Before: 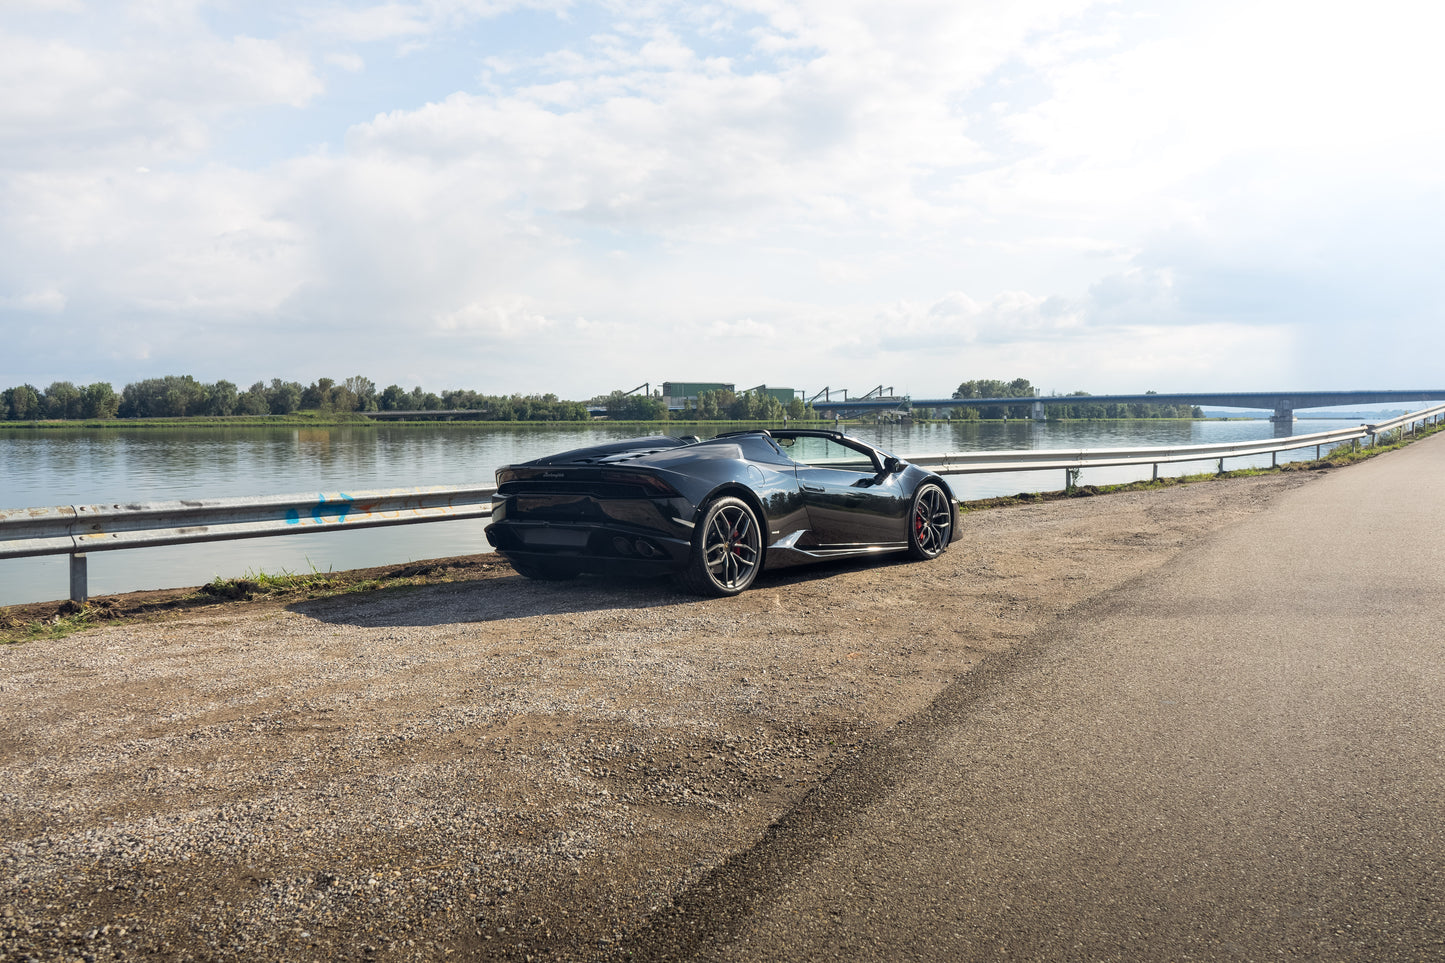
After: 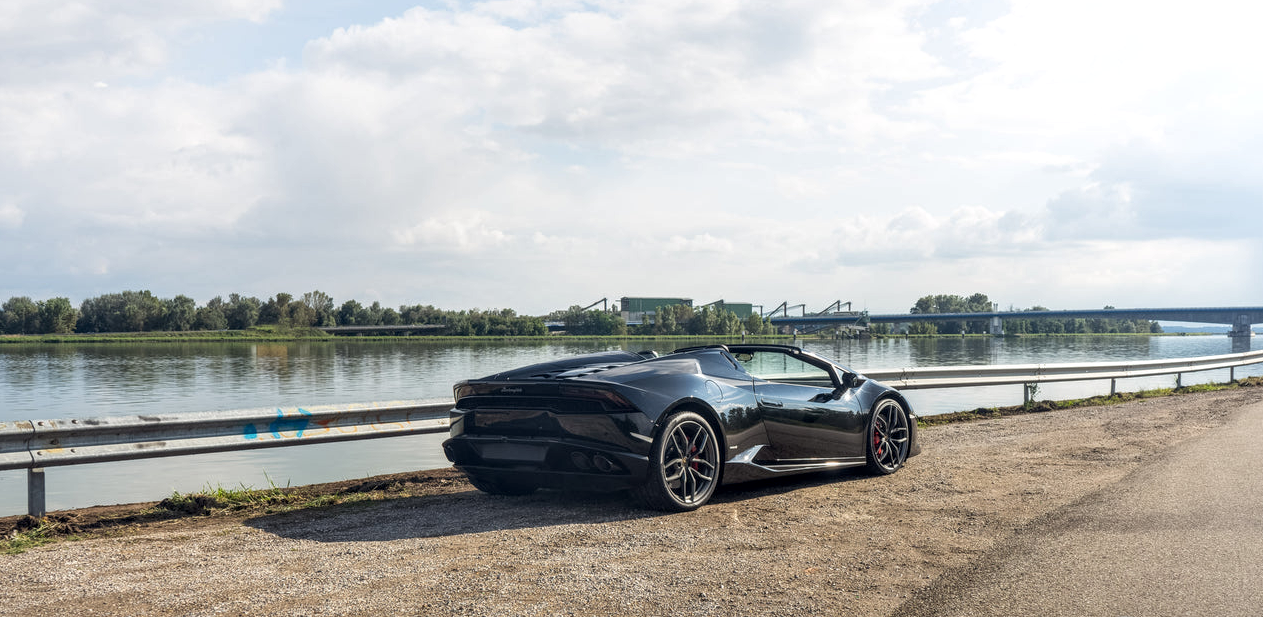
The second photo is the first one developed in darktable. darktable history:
crop: left 2.911%, top 8.846%, right 9.623%, bottom 27.023%
local contrast: detail 130%
